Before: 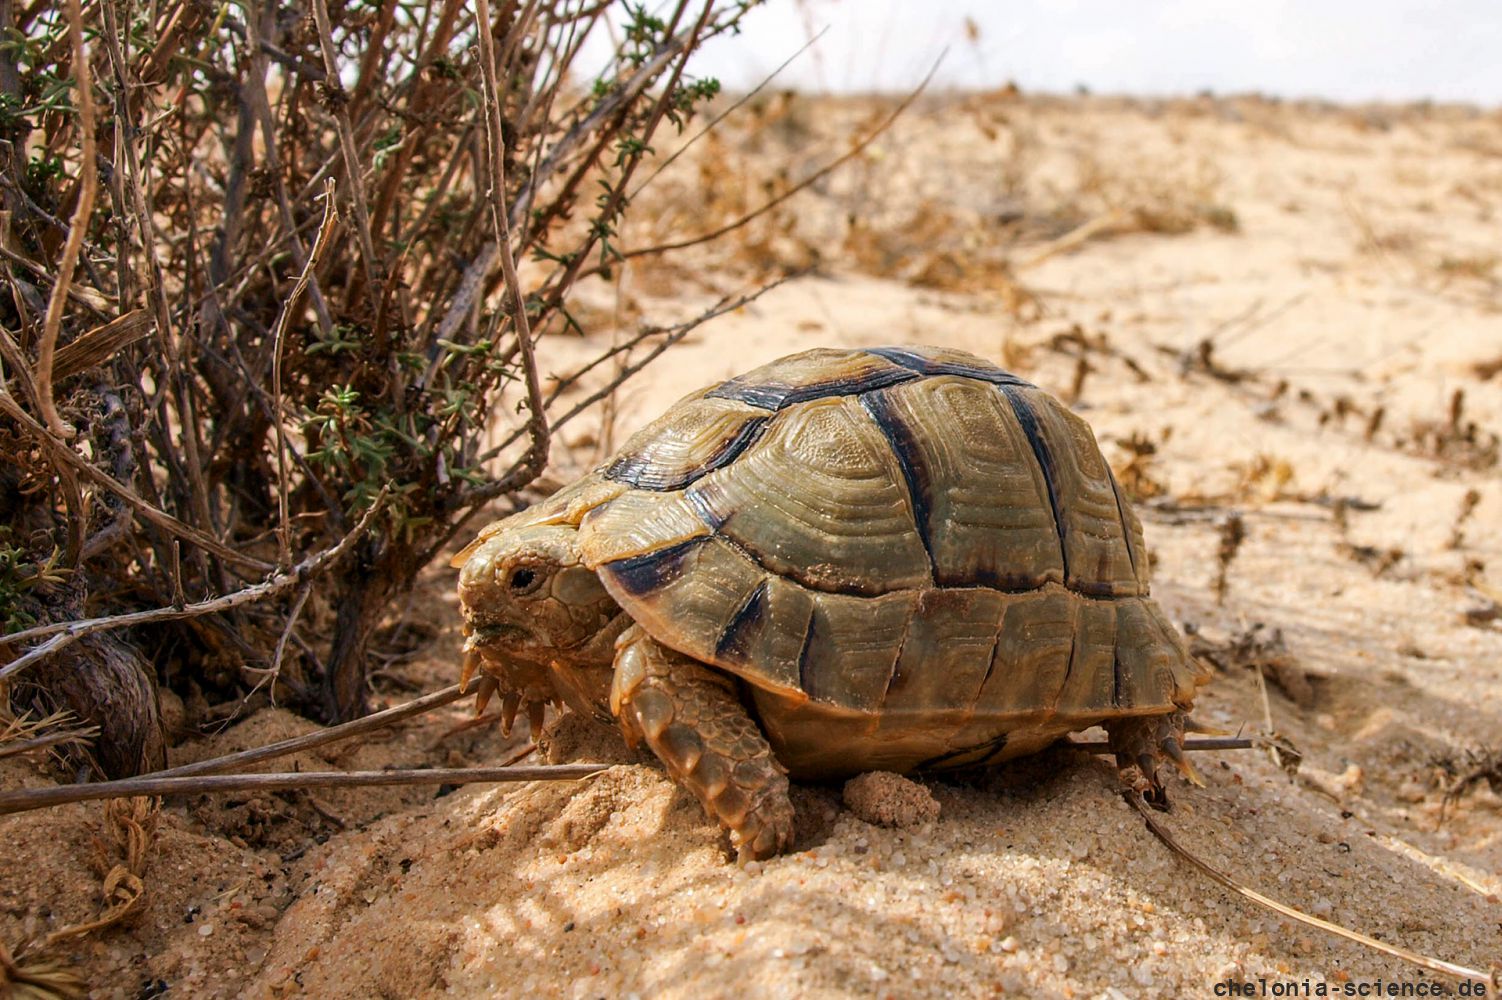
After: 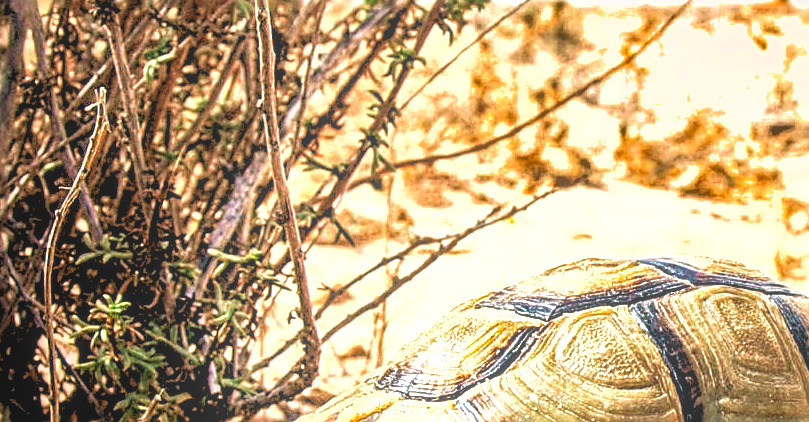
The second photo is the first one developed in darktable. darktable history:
sharpen: radius 2.817, amount 0.715
exposure: exposure 1.16 EV, compensate exposure bias true, compensate highlight preservation false
contrast equalizer: y [[0.5 ×6], [0.5 ×6], [0.5, 0.5, 0.501, 0.545, 0.707, 0.863], [0 ×6], [0 ×6]]
velvia: strength 27%
crop: left 15.306%, top 9.065%, right 30.789%, bottom 48.638%
shadows and highlights: shadows 5, soften with gaussian
local contrast: highlights 73%, shadows 15%, midtone range 0.197
rgb levels: levels [[0.034, 0.472, 0.904], [0, 0.5, 1], [0, 0.5, 1]]
